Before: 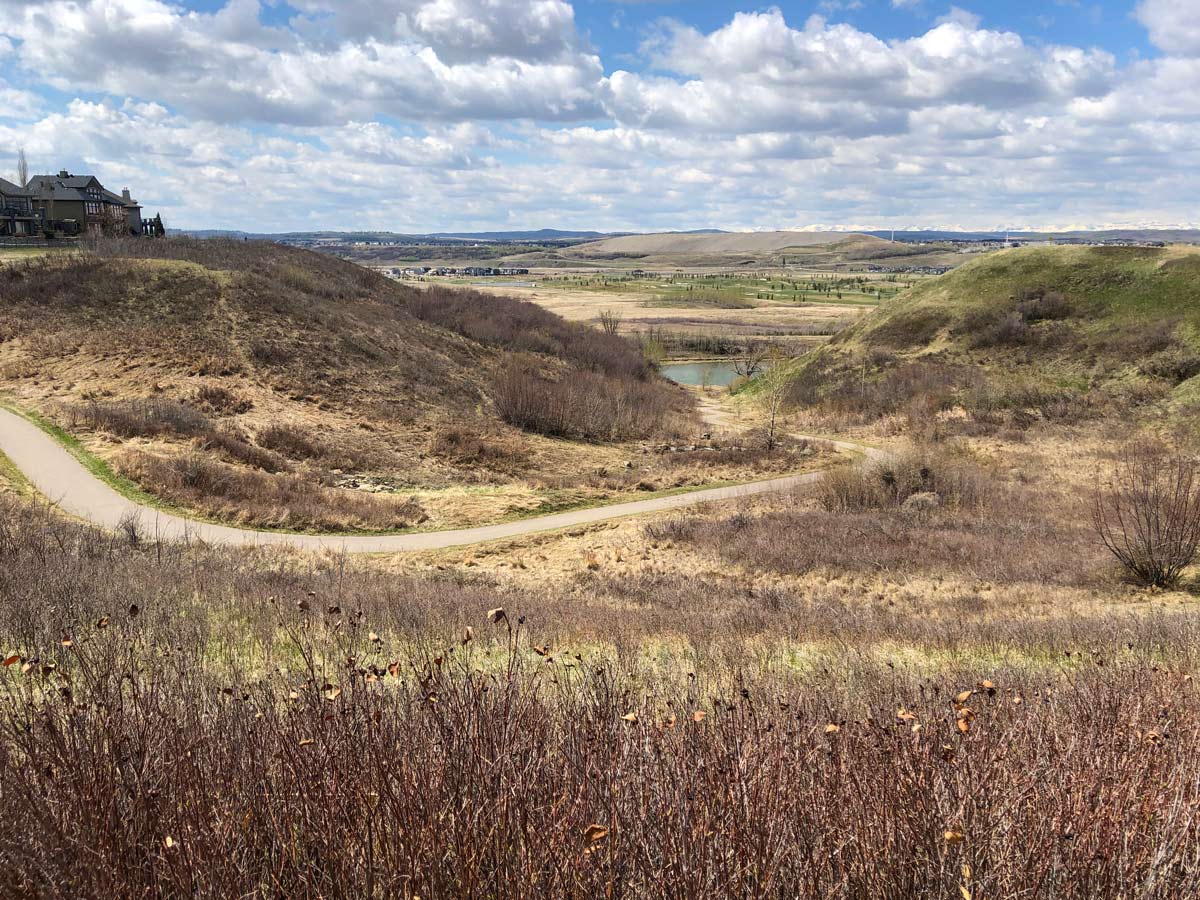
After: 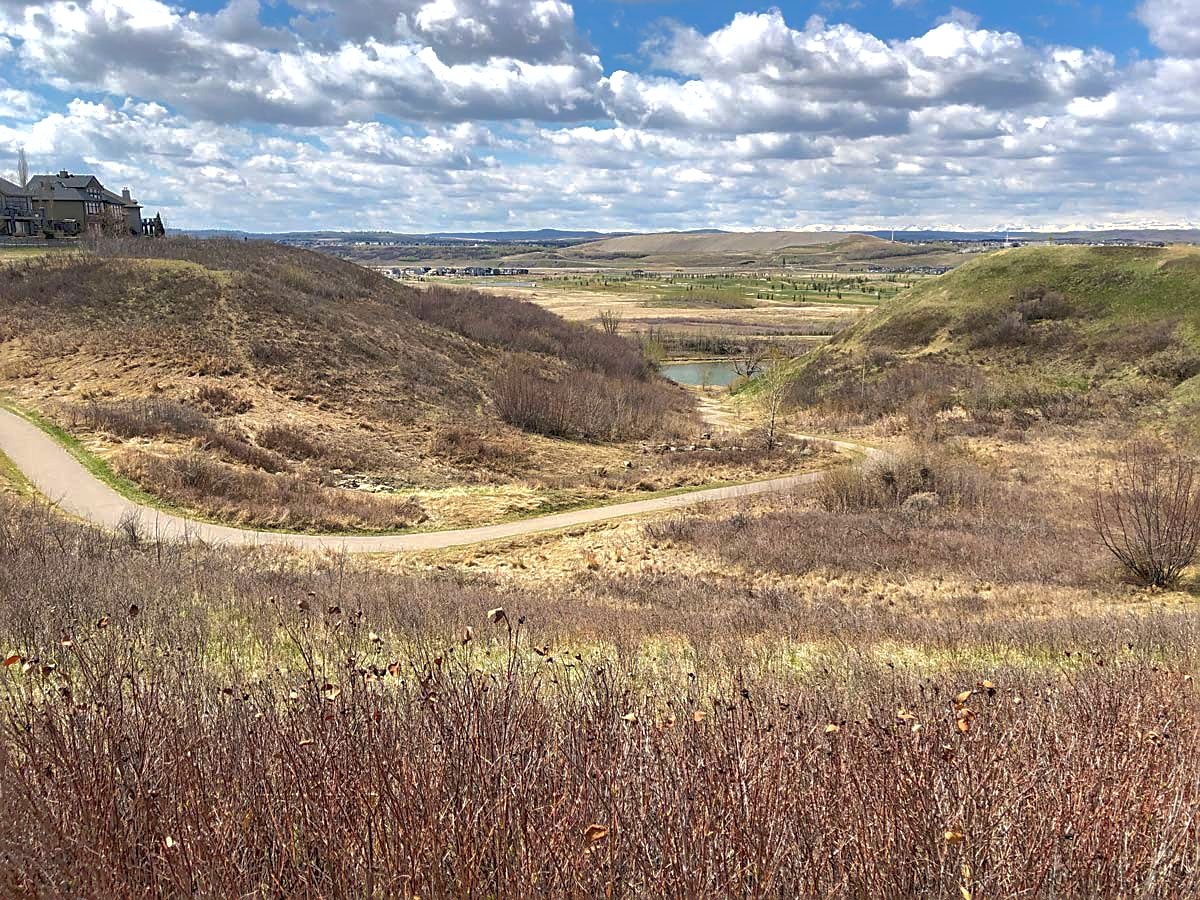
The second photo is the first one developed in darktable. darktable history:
exposure: exposure 0.289 EV, compensate highlight preservation false
sharpen: on, module defaults
shadows and highlights: shadows 59.97, highlights -60
